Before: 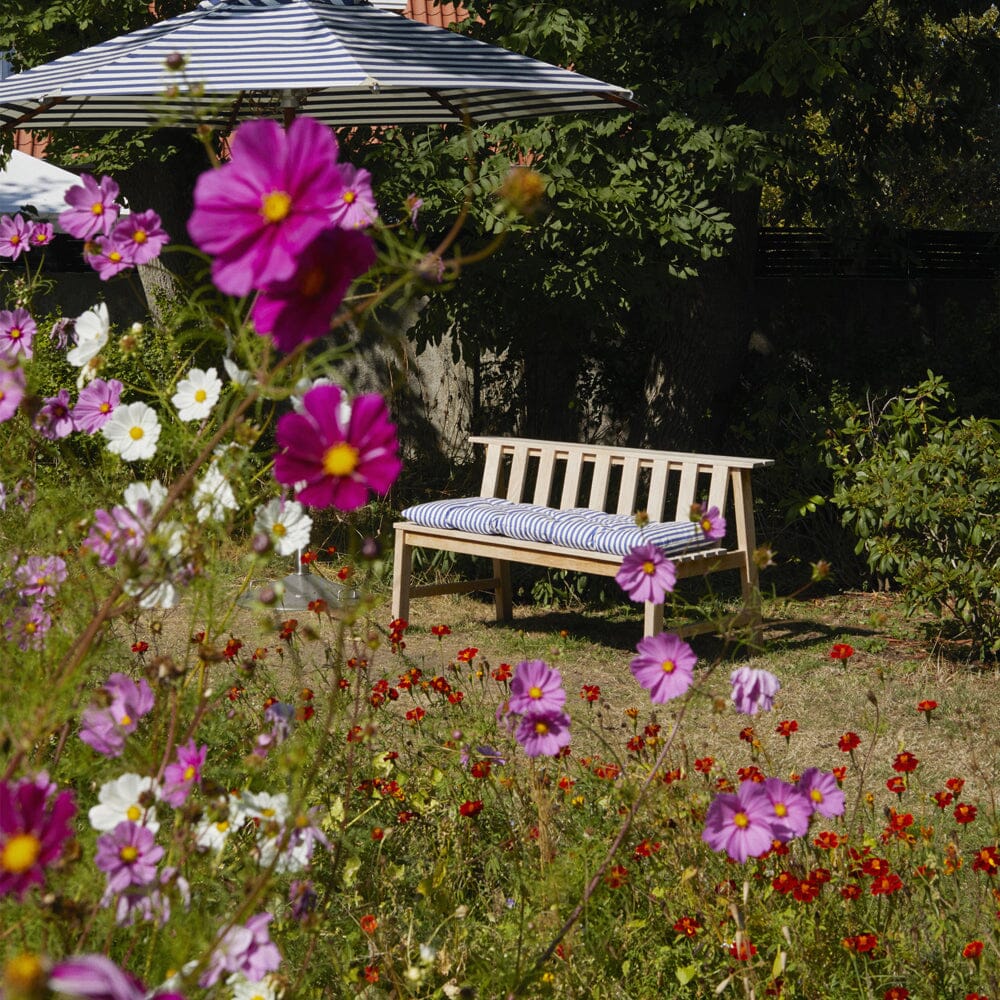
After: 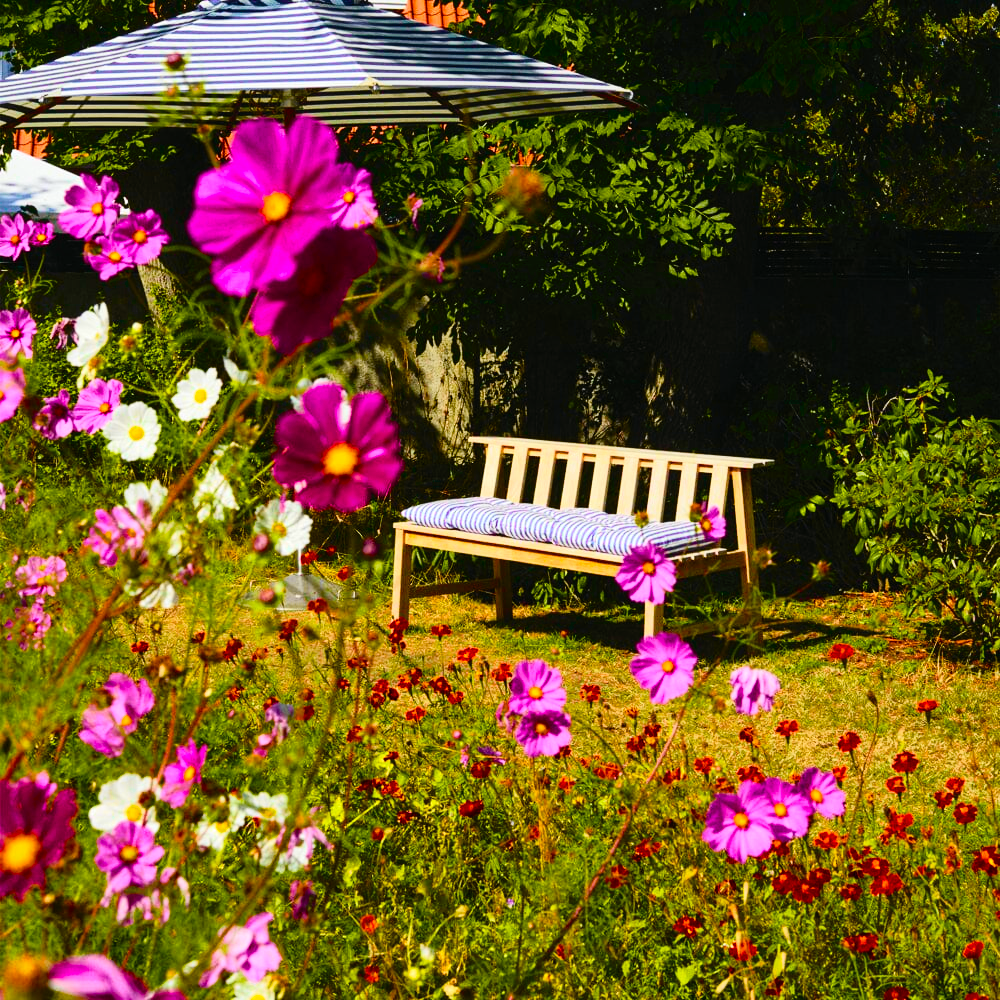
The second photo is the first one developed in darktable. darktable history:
tone equalizer: -8 EV -0.417 EV, -7 EV -0.389 EV, -6 EV -0.333 EV, -5 EV -0.222 EV, -3 EV 0.222 EV, -2 EV 0.333 EV, -1 EV 0.389 EV, +0 EV 0.417 EV, edges refinement/feathering 500, mask exposure compensation -1.57 EV, preserve details no
tone curve: curves: ch0 [(0, 0.012) (0.144, 0.137) (0.326, 0.386) (0.489, 0.573) (0.656, 0.763) (0.849, 0.902) (1, 0.974)]; ch1 [(0, 0) (0.366, 0.367) (0.475, 0.453) (0.494, 0.493) (0.504, 0.497) (0.544, 0.579) (0.562, 0.619) (0.622, 0.694) (1, 1)]; ch2 [(0, 0) (0.333, 0.346) (0.375, 0.375) (0.424, 0.43) (0.476, 0.492) (0.502, 0.503) (0.533, 0.541) (0.572, 0.615) (0.605, 0.656) (0.641, 0.709) (1, 1)], color space Lab, independent channels, preserve colors none
color balance rgb: perceptual saturation grading › global saturation 20%, perceptual saturation grading › highlights -25%, perceptual saturation grading › shadows 25%, global vibrance 50%
color balance: output saturation 120%
